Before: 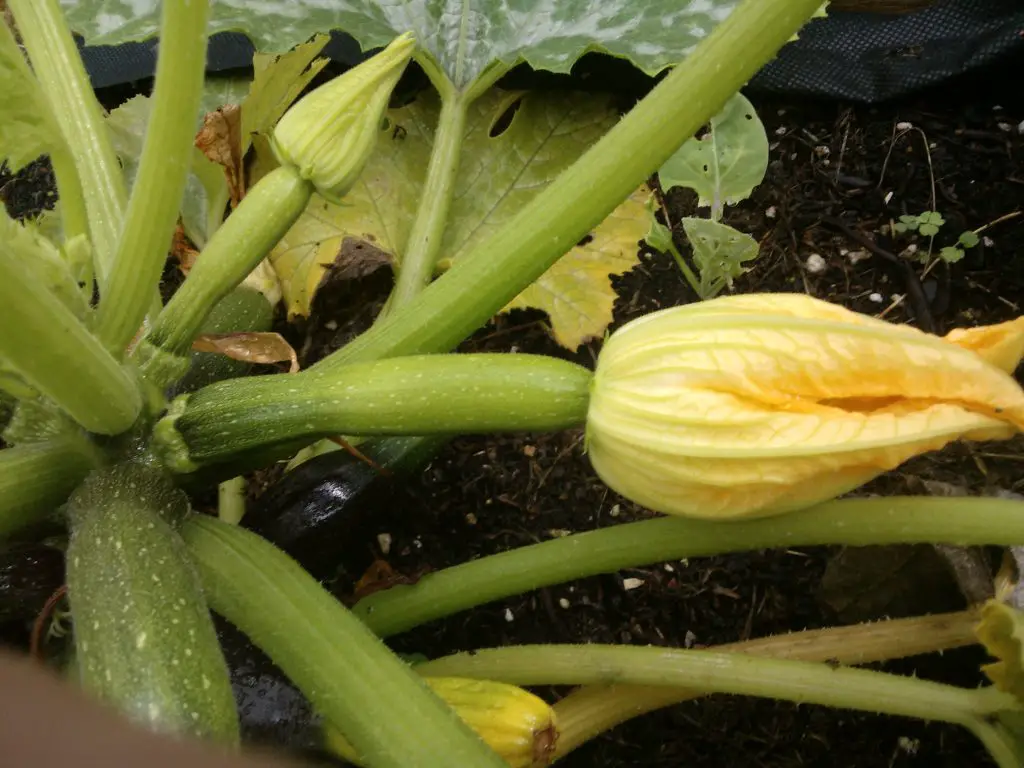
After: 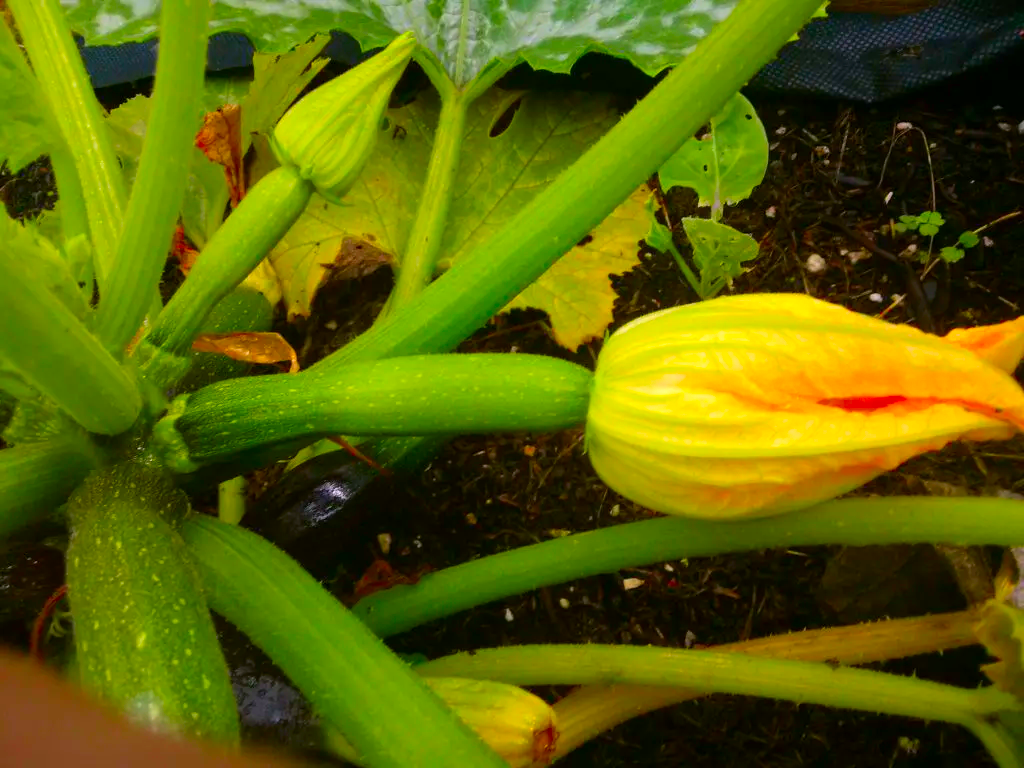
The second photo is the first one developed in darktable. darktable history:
color correction: highlights a* 1.57, highlights b* -1.74, saturation 2.53
